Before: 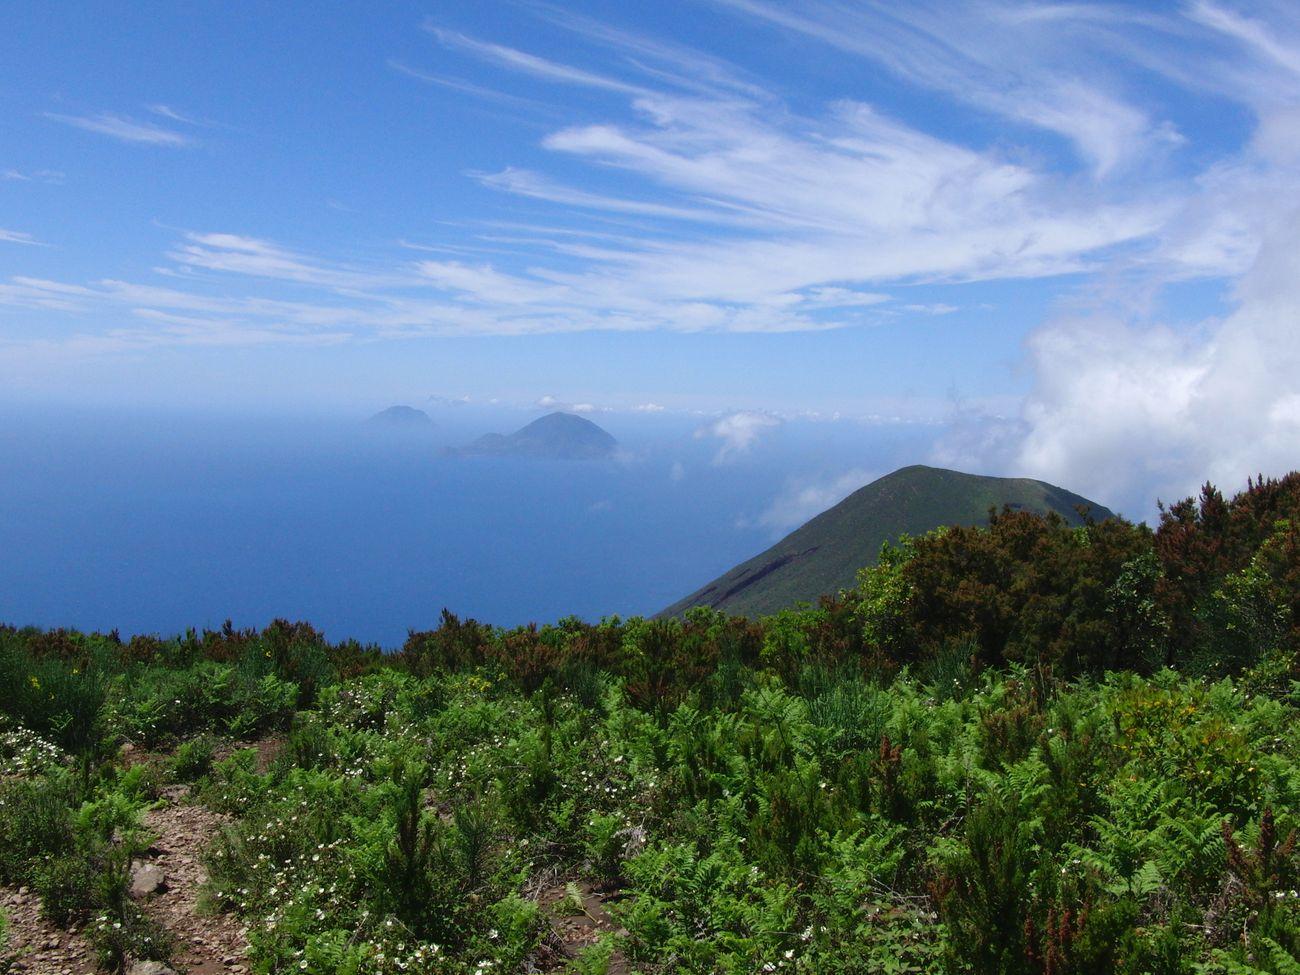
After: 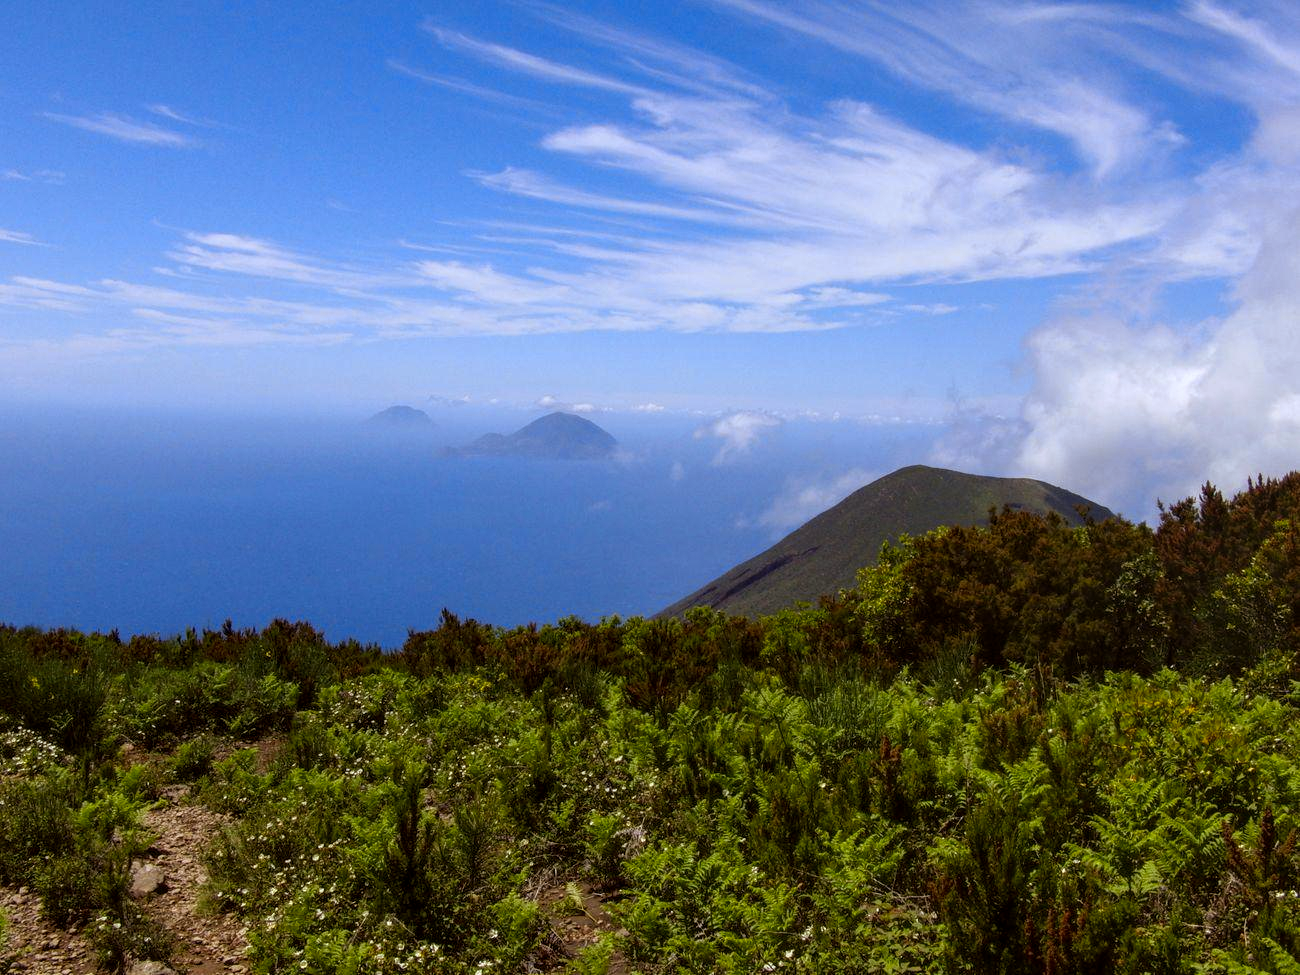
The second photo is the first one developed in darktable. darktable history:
color contrast: green-magenta contrast 0.85, blue-yellow contrast 1.25, unbound 0
local contrast: on, module defaults
rgb levels: mode RGB, independent channels, levels [[0, 0.5, 1], [0, 0.521, 1], [0, 0.536, 1]]
color correction: saturation 0.99
